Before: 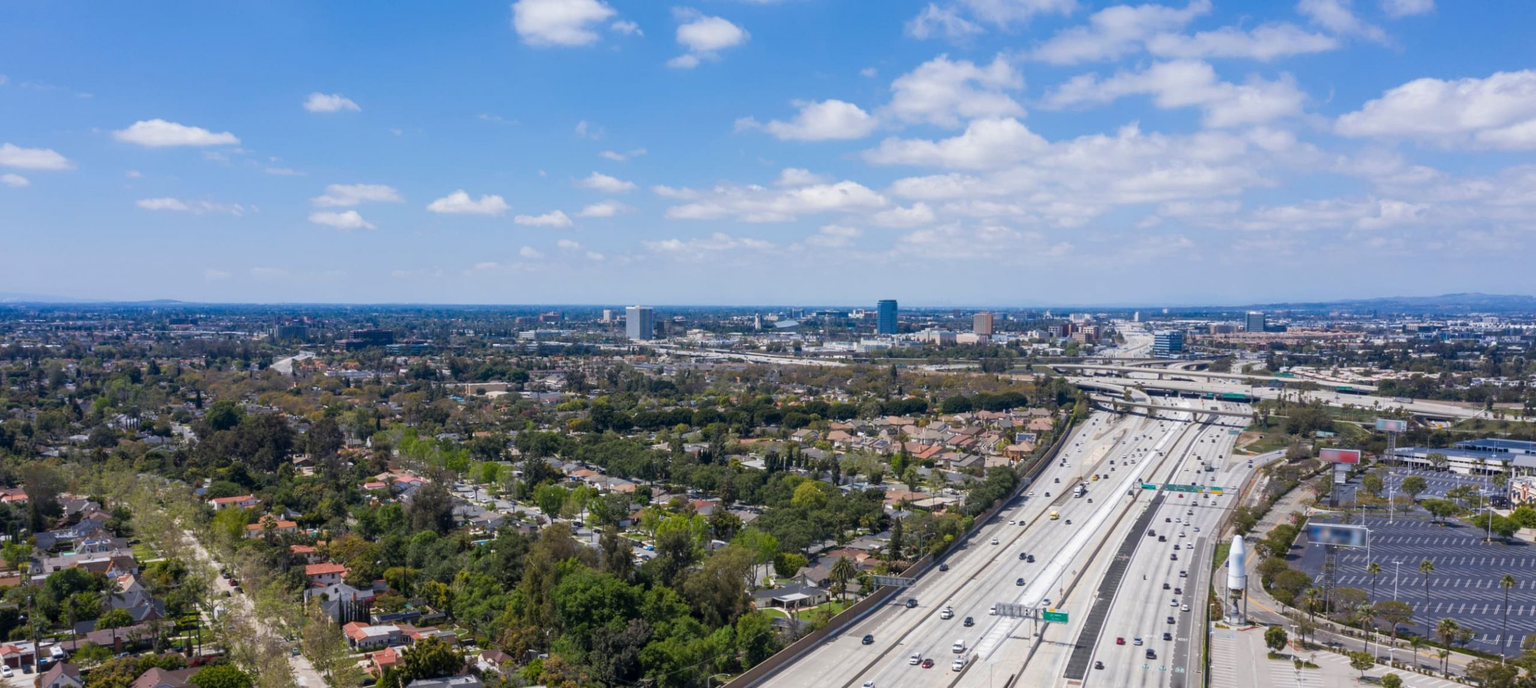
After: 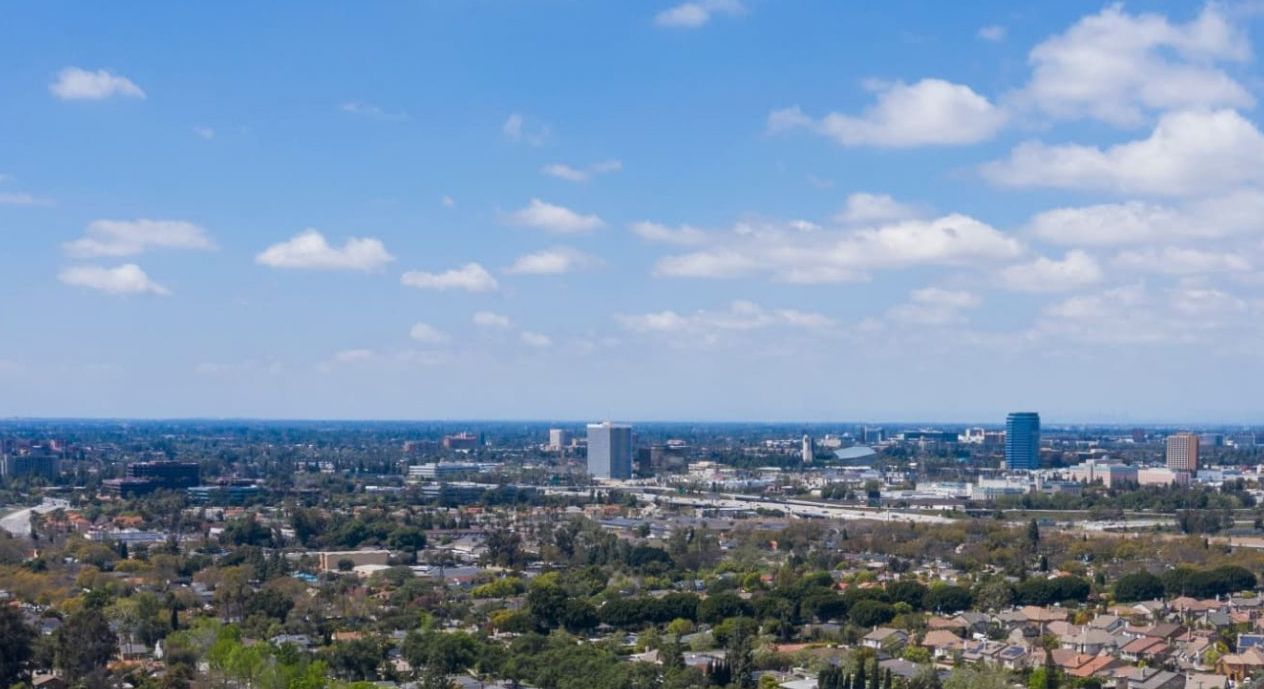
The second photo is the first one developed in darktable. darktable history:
crop: left 17.837%, top 7.667%, right 32.783%, bottom 32.18%
